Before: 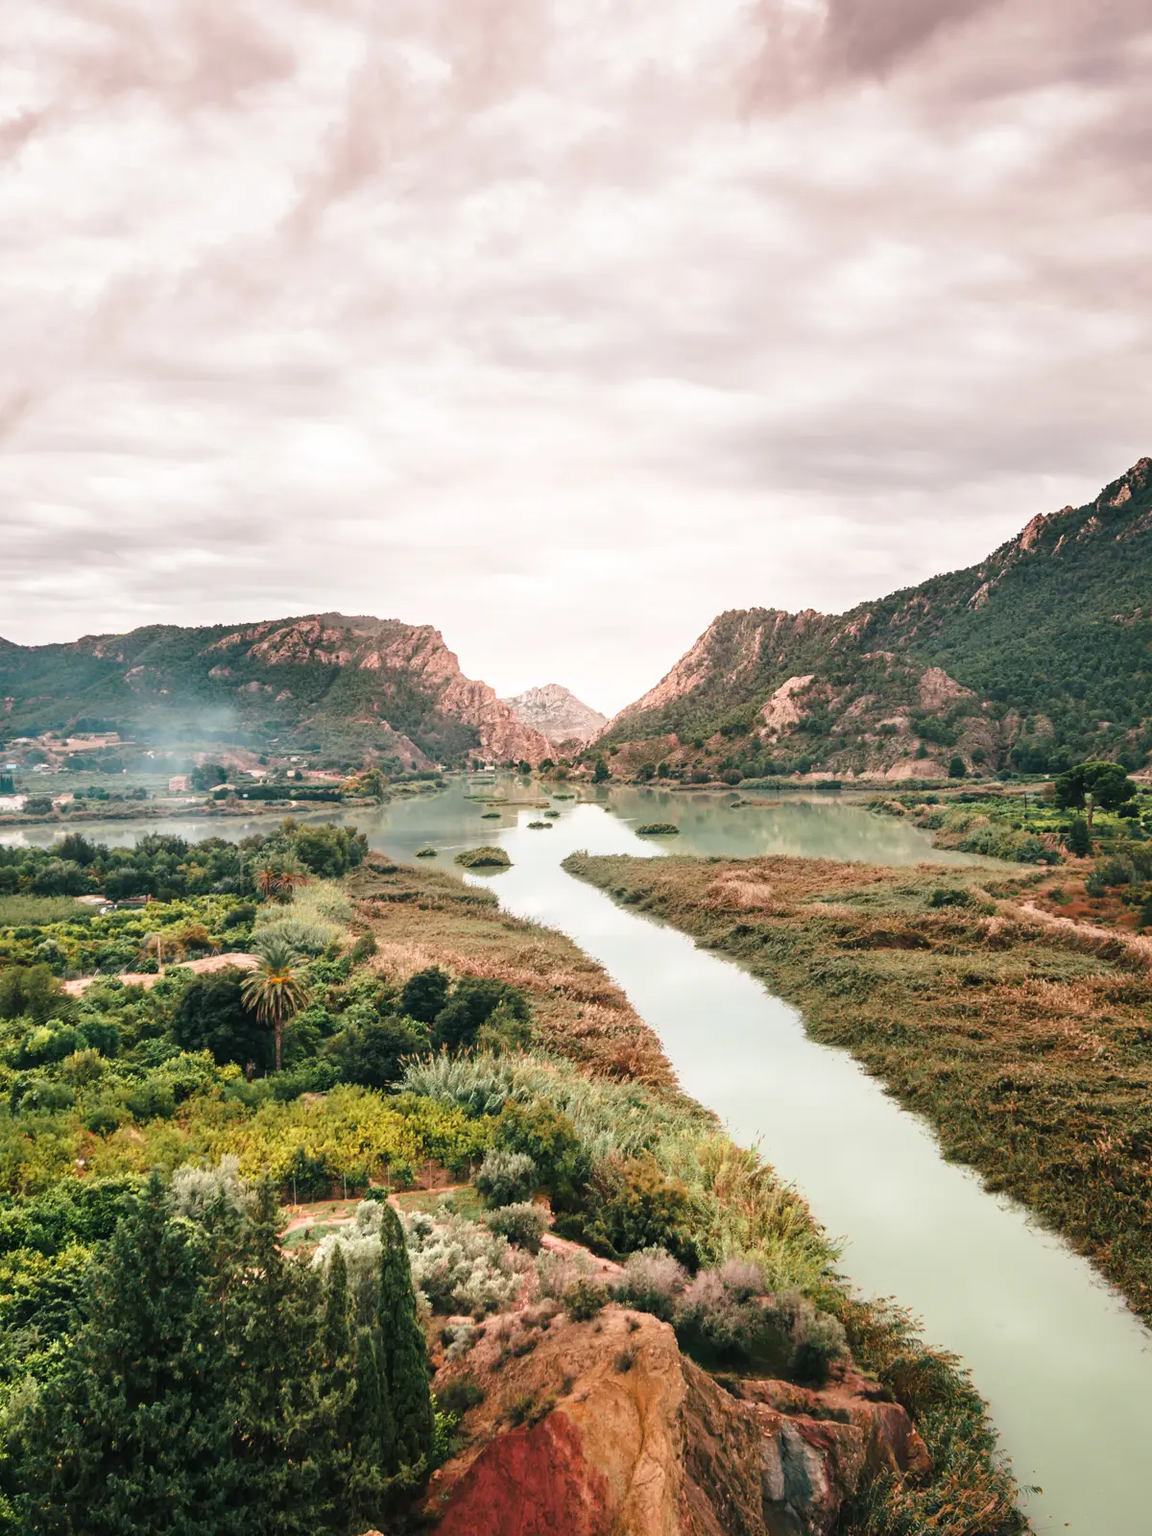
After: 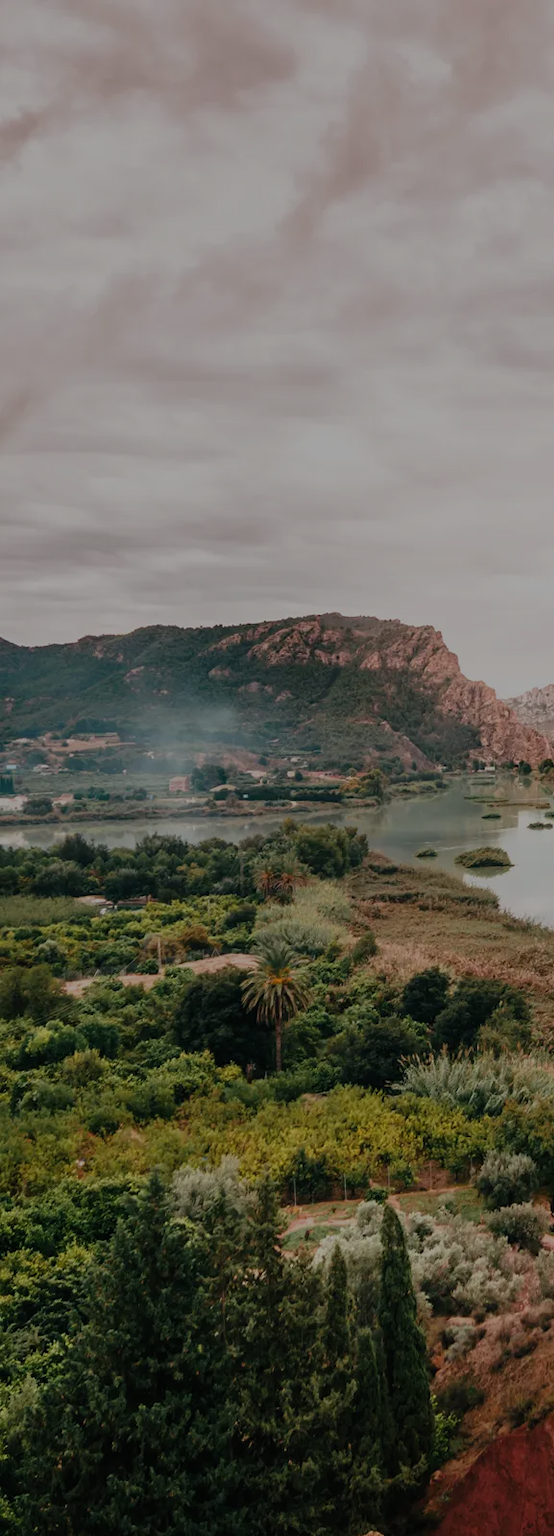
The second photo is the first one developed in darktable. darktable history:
crop and rotate: left 0.014%, top 0%, right 51.82%
exposure: exposure -1.433 EV, compensate exposure bias true, compensate highlight preservation false
